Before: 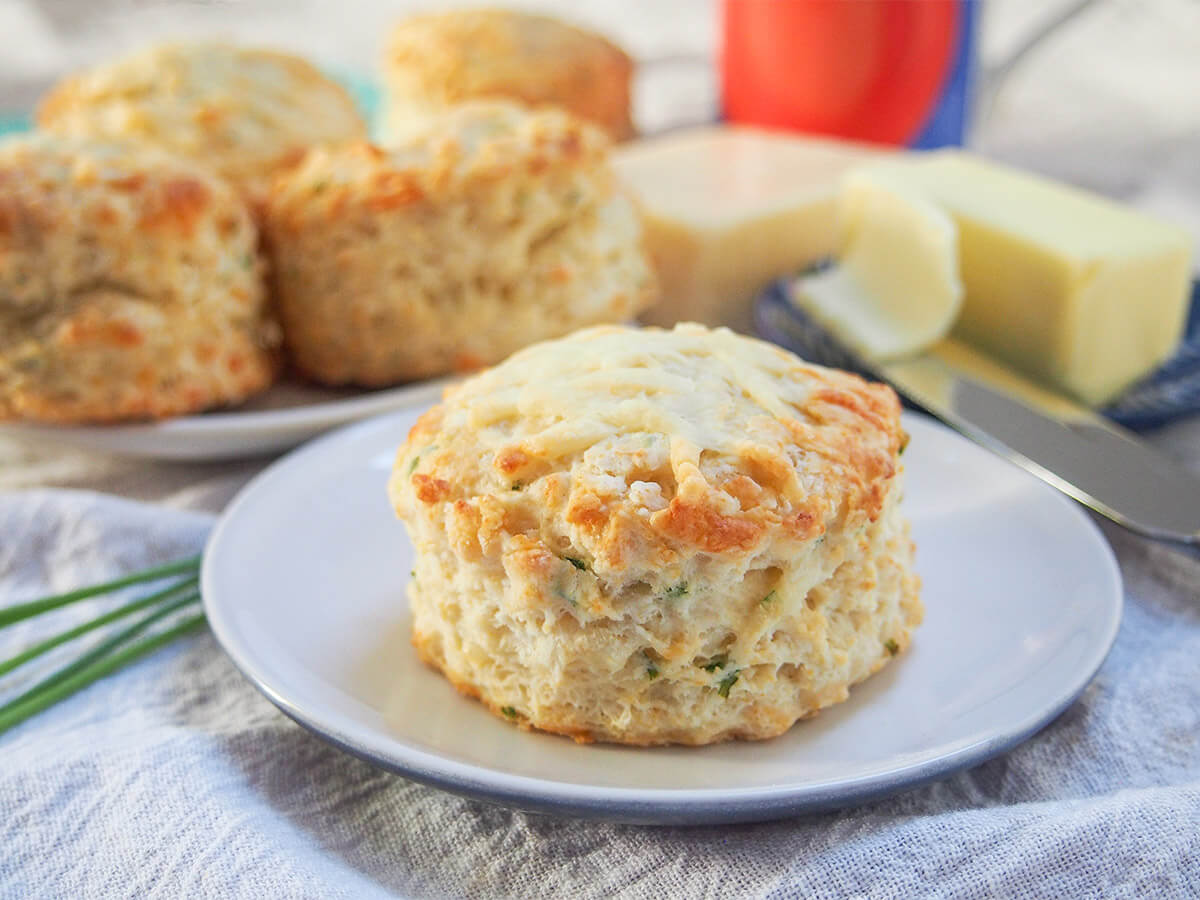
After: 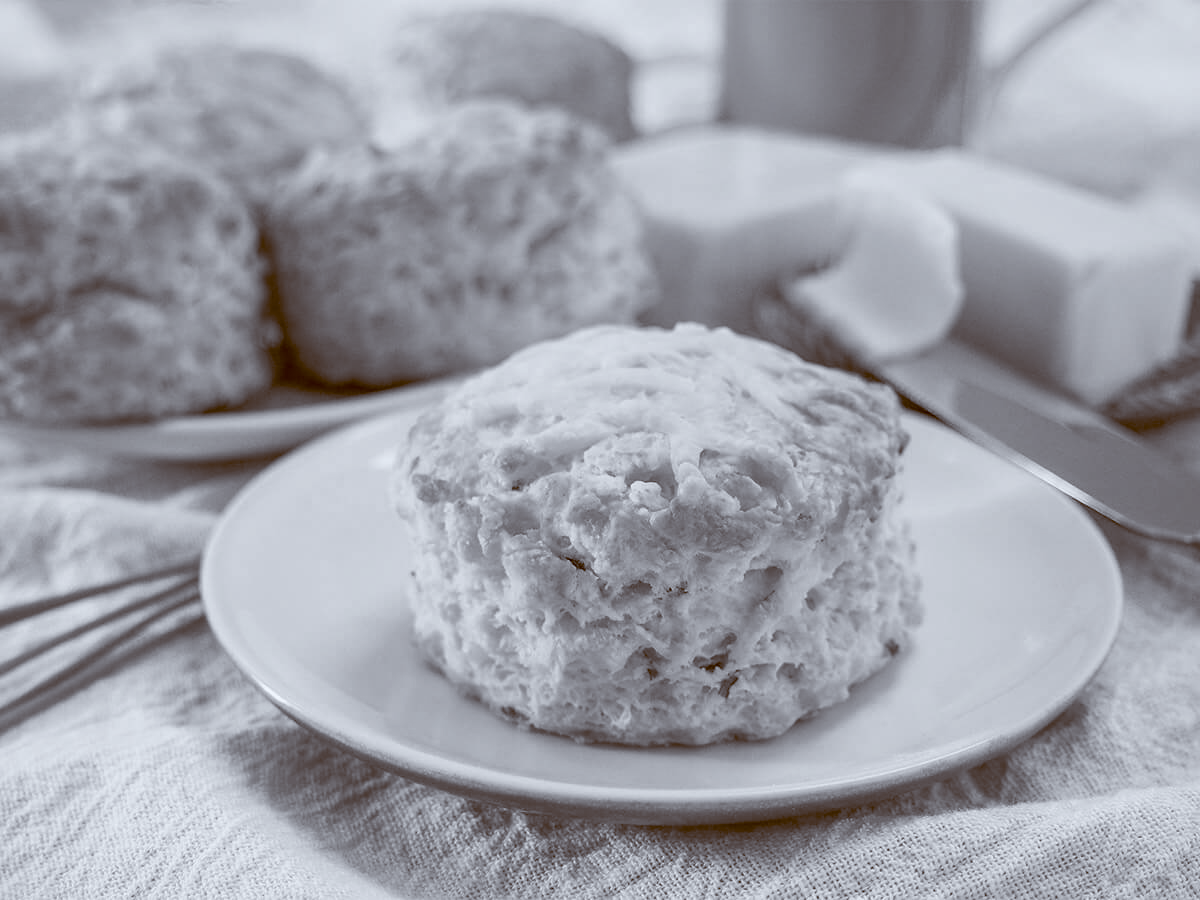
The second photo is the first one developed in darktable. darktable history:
color balance rgb: perceptual saturation grading › global saturation 25%, global vibrance 20%
color calibration: output gray [0.23, 0.37, 0.4, 0], gray › normalize channels true, illuminant same as pipeline (D50), adaptation XYZ, x 0.346, y 0.359, gamut compression 0
color balance: lift [1, 1.015, 1.004, 0.985], gamma [1, 0.958, 0.971, 1.042], gain [1, 0.956, 0.977, 1.044]
